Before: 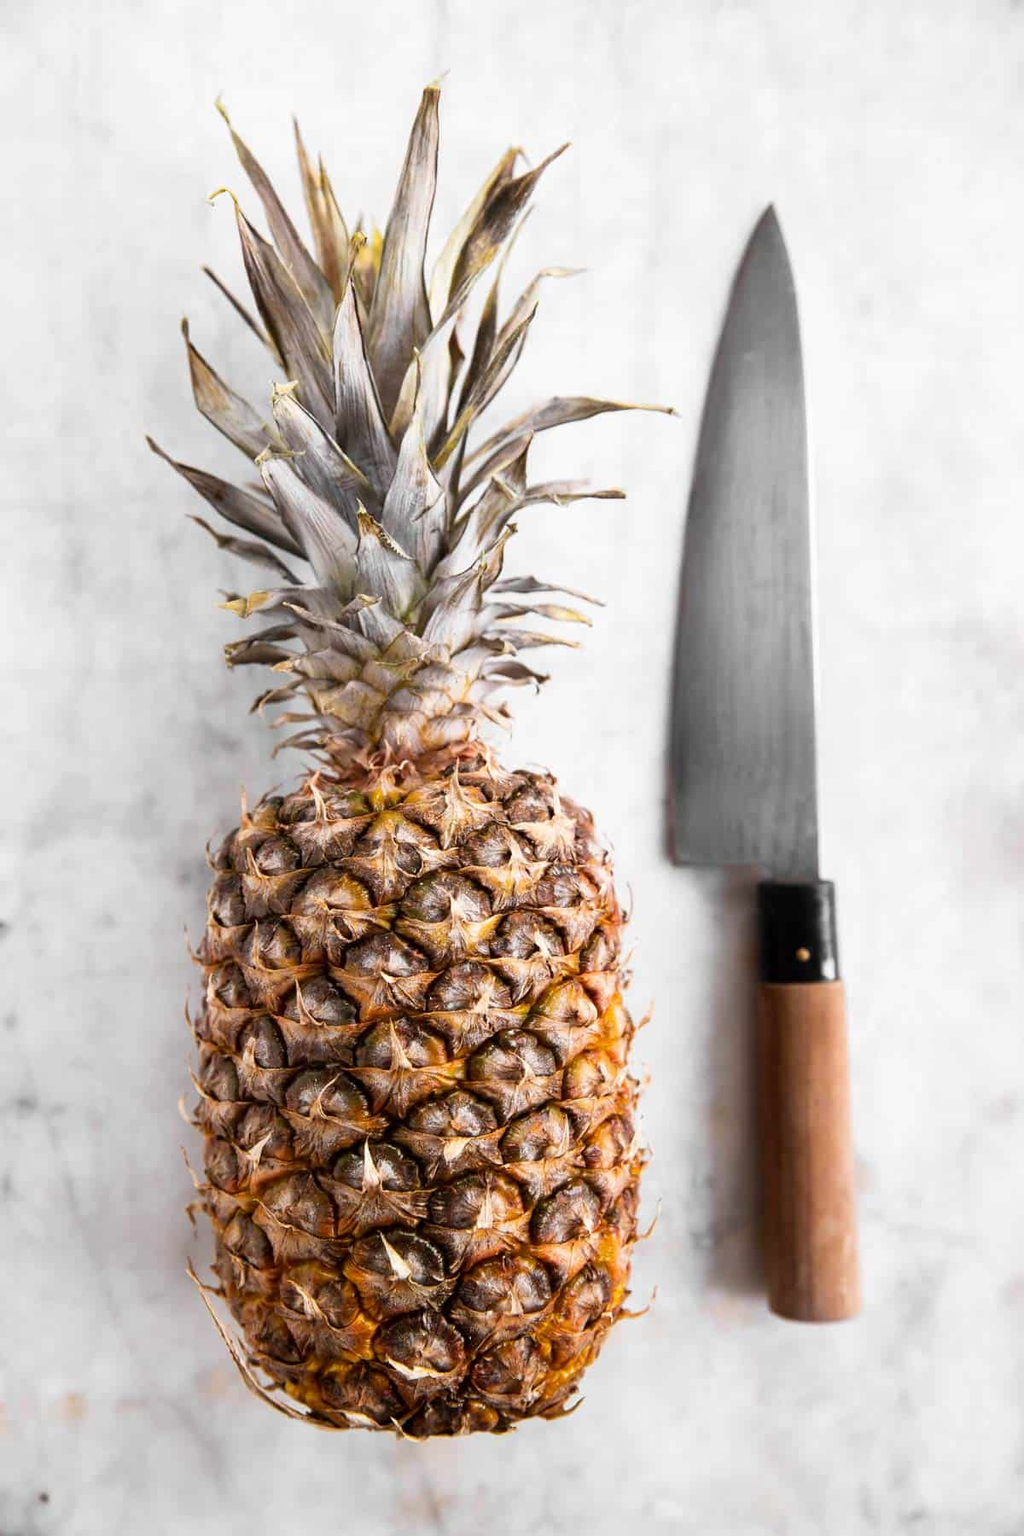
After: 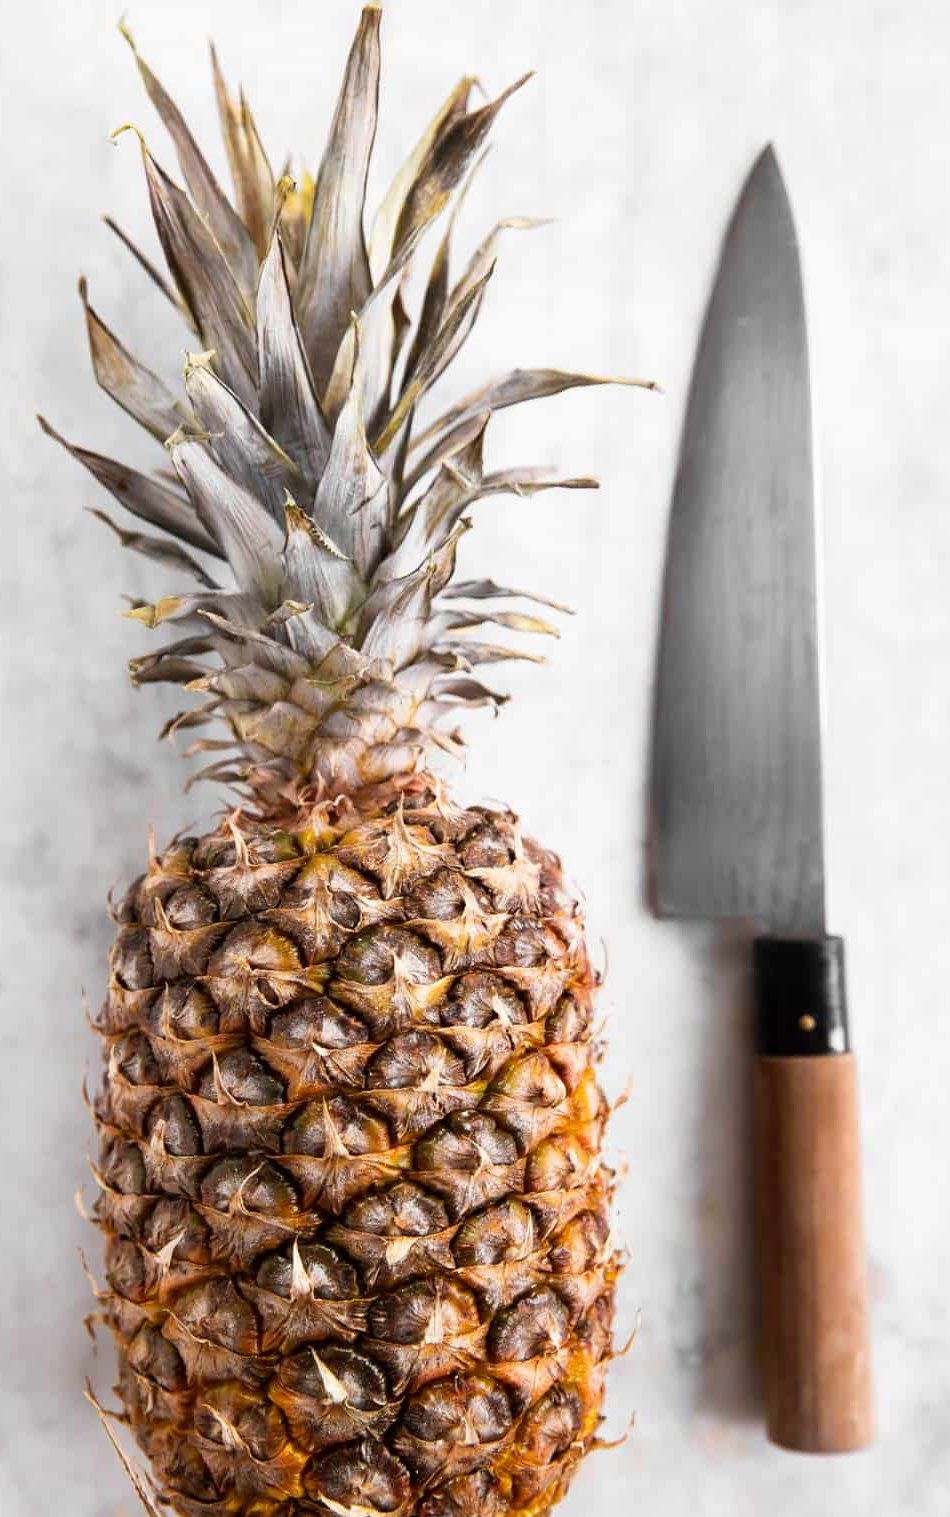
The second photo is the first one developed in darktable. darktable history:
crop: left 11.225%, top 5.381%, right 9.565%, bottom 10.314%
contrast equalizer: y [[0.5 ×6], [0.5 ×6], [0.5, 0.5, 0.501, 0.545, 0.707, 0.863], [0 ×6], [0 ×6]]
